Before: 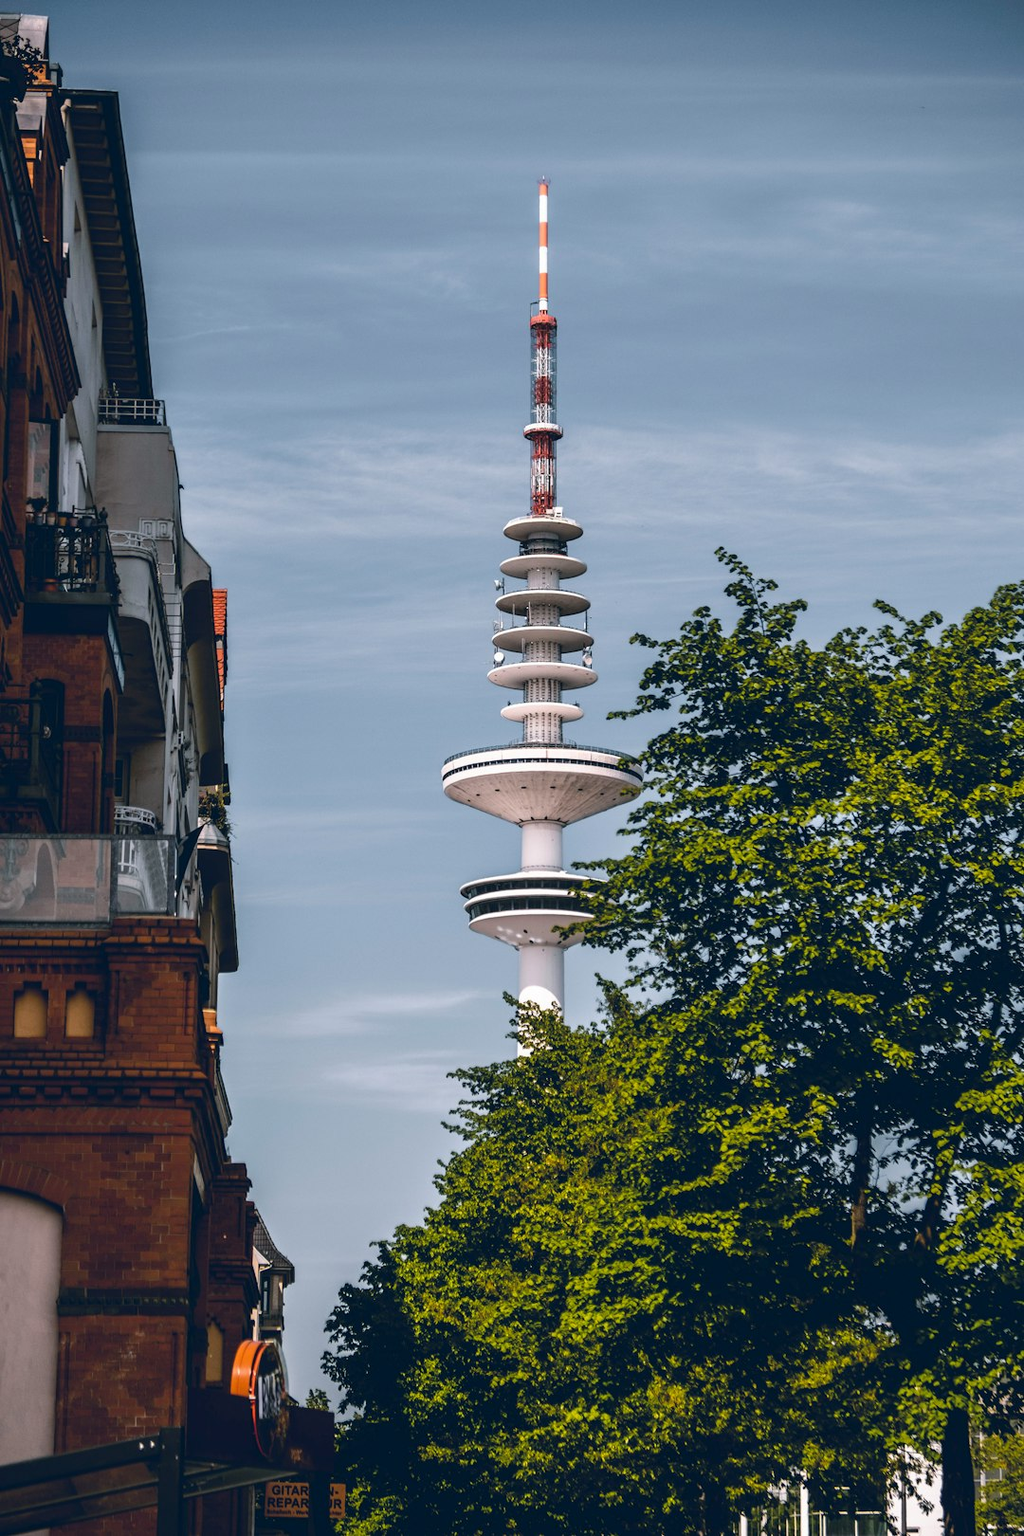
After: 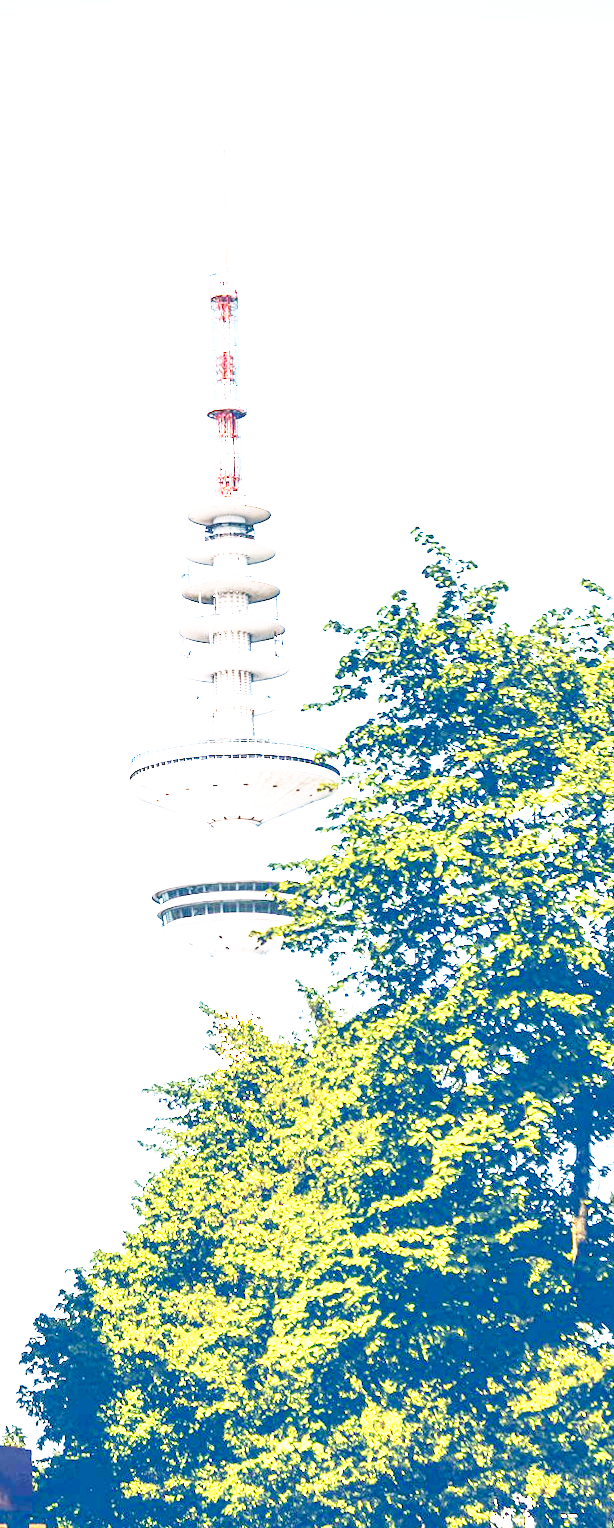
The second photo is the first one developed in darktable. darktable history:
base curve: curves: ch0 [(0, 0) (0.012, 0.01) (0.073, 0.168) (0.31, 0.711) (0.645, 0.957) (1, 1)], preserve colors none
crop: left 31.458%, top 0%, right 11.876%
exposure: black level correction 0.001, exposure 2.607 EV, compensate exposure bias true, compensate highlight preservation false
local contrast: on, module defaults
tone equalizer: on, module defaults
rotate and perspective: rotation -1.42°, crop left 0.016, crop right 0.984, crop top 0.035, crop bottom 0.965
